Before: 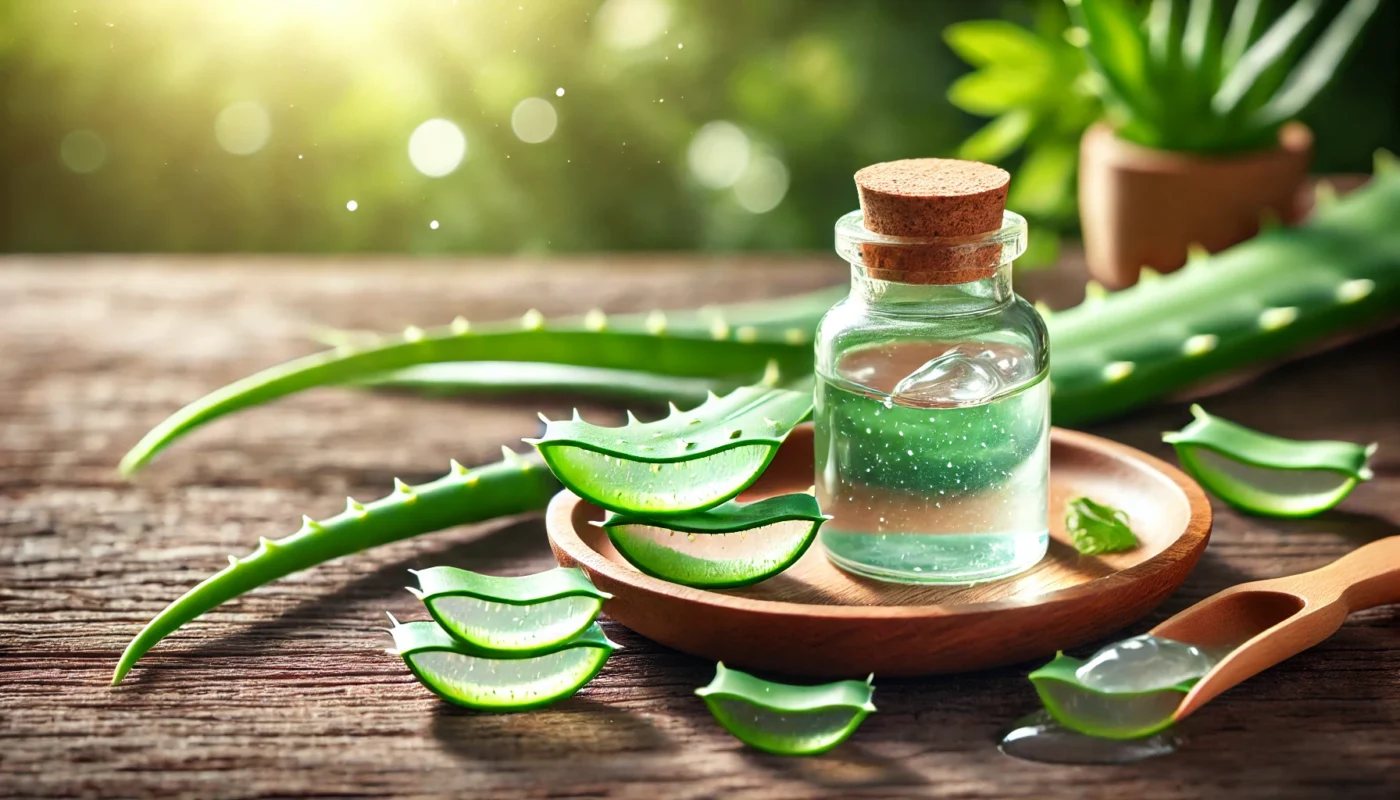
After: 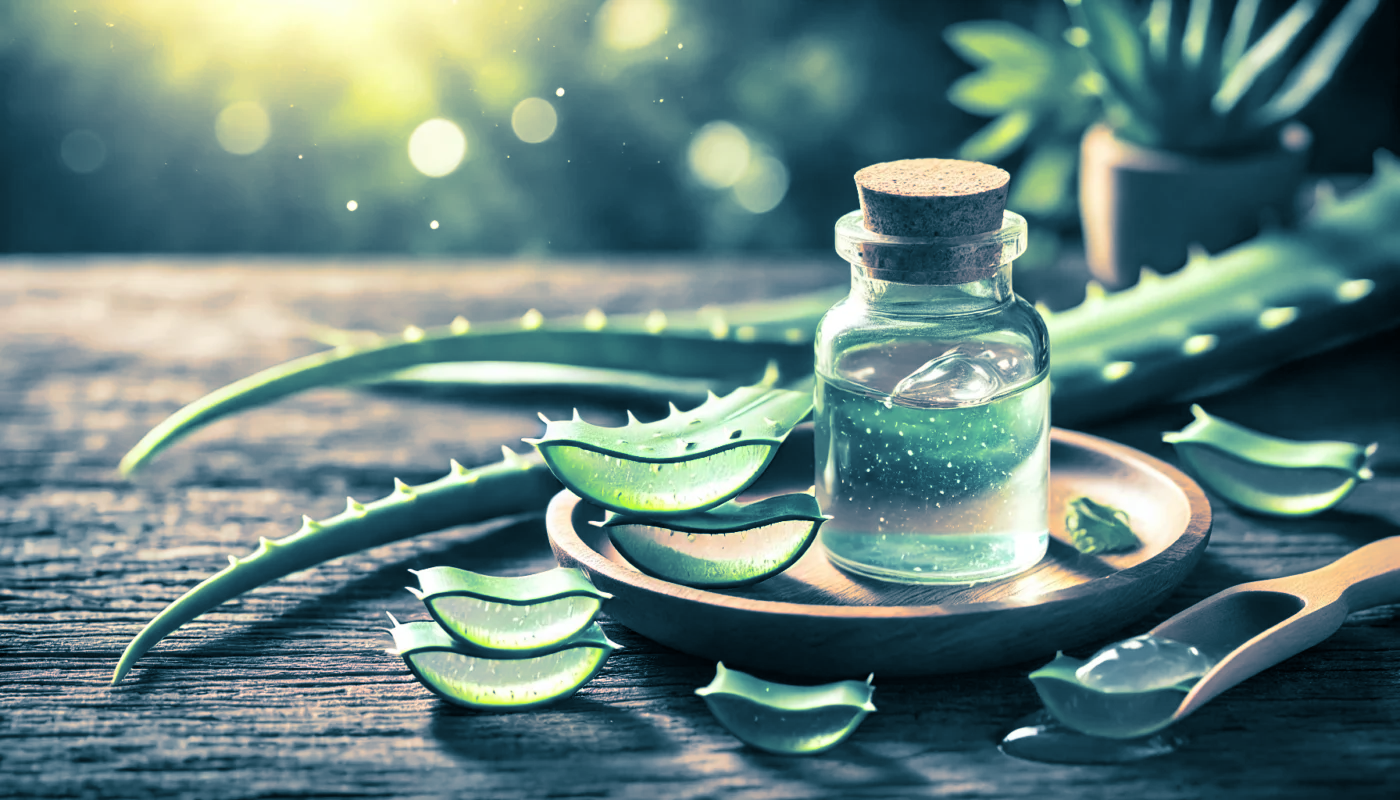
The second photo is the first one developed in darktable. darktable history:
split-toning: shadows › hue 212.4°, balance -70
